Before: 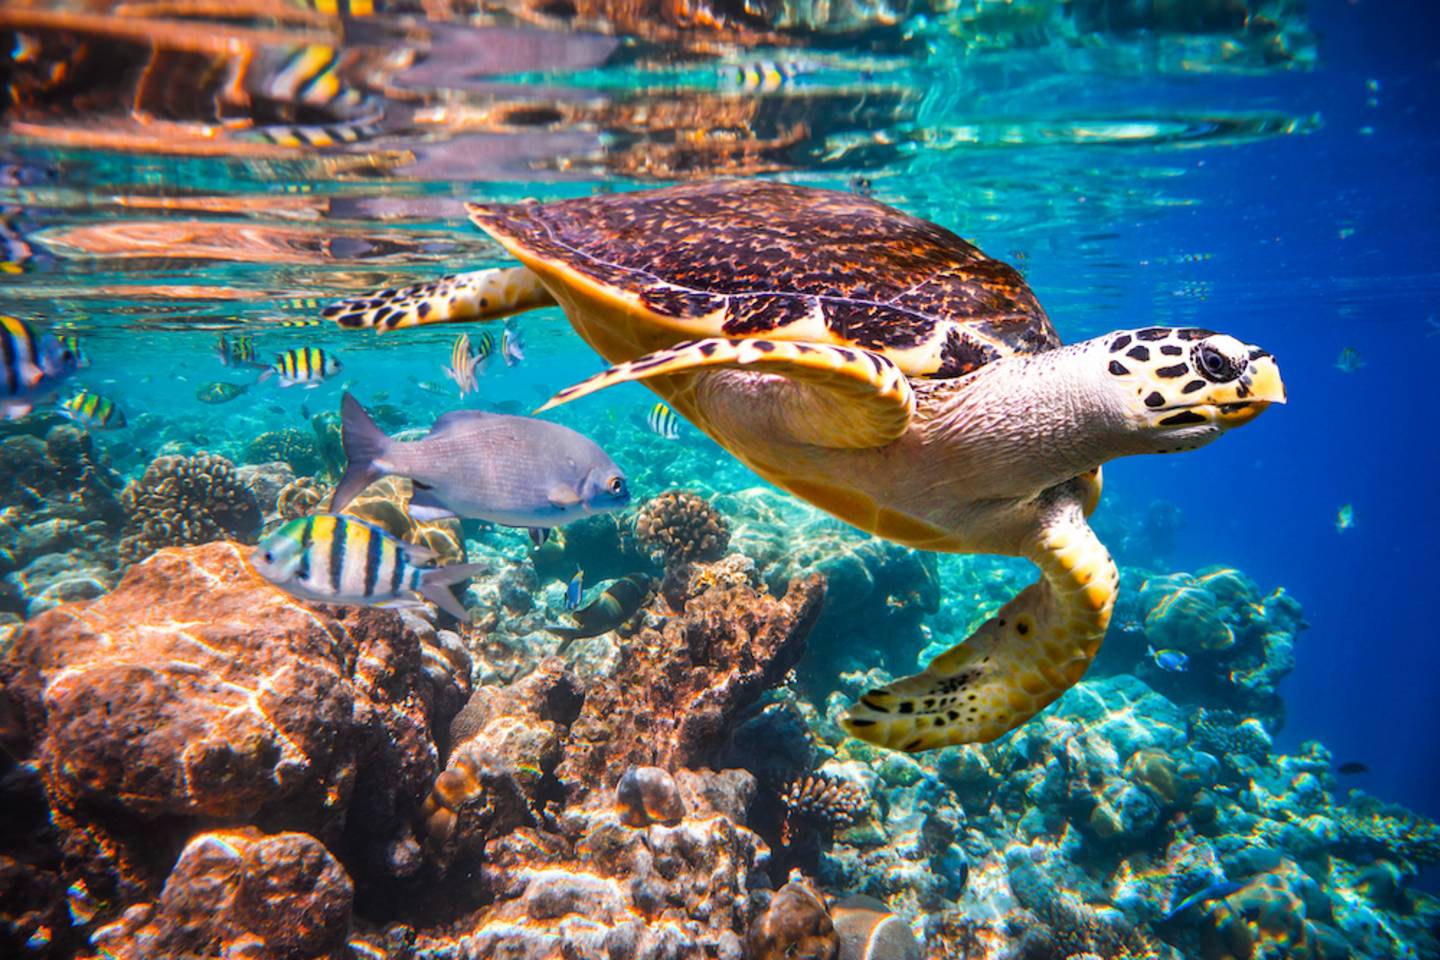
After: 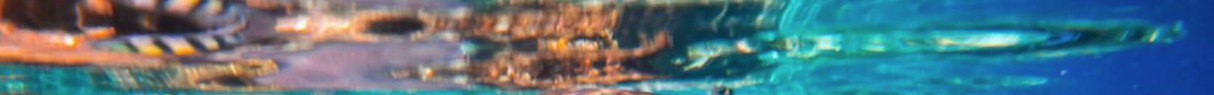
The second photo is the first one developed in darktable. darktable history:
crop and rotate: left 9.644%, top 9.491%, right 6.021%, bottom 80.509%
contrast brightness saturation: saturation -0.05
